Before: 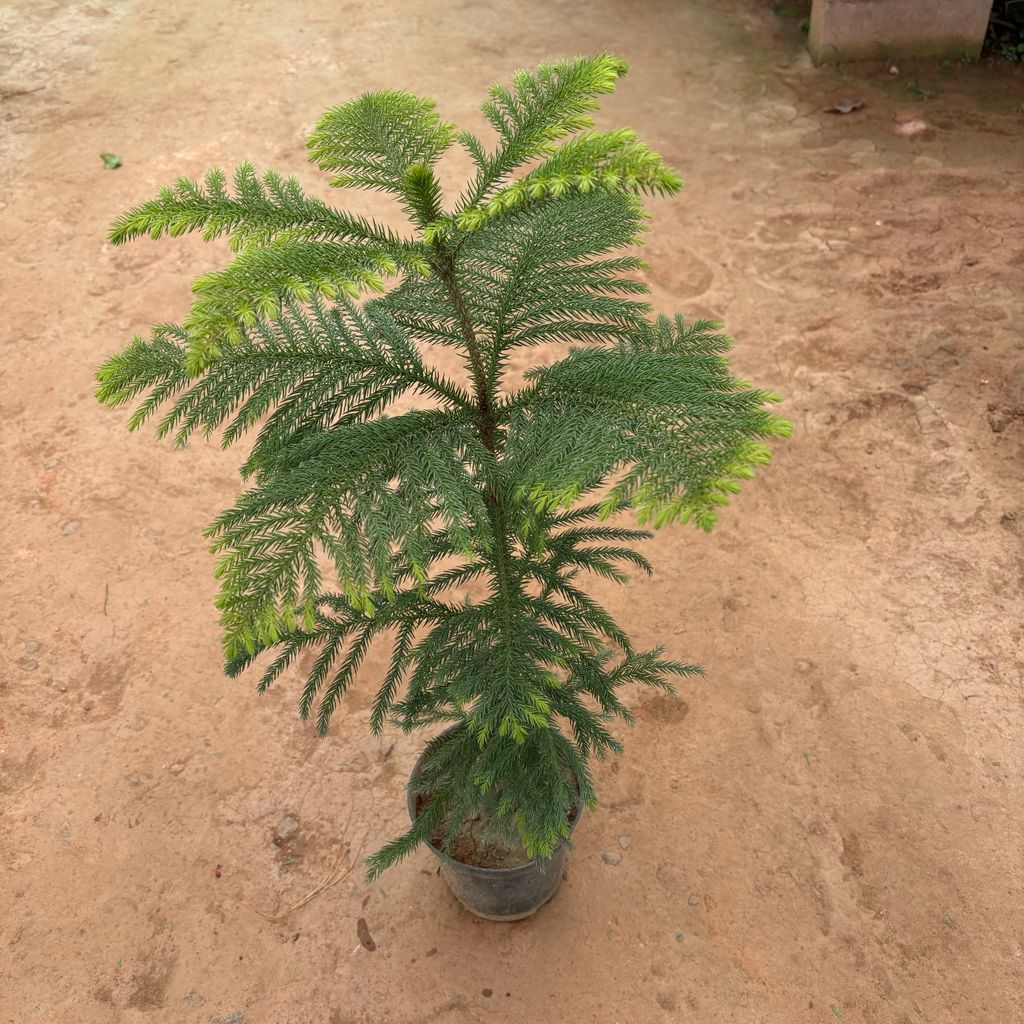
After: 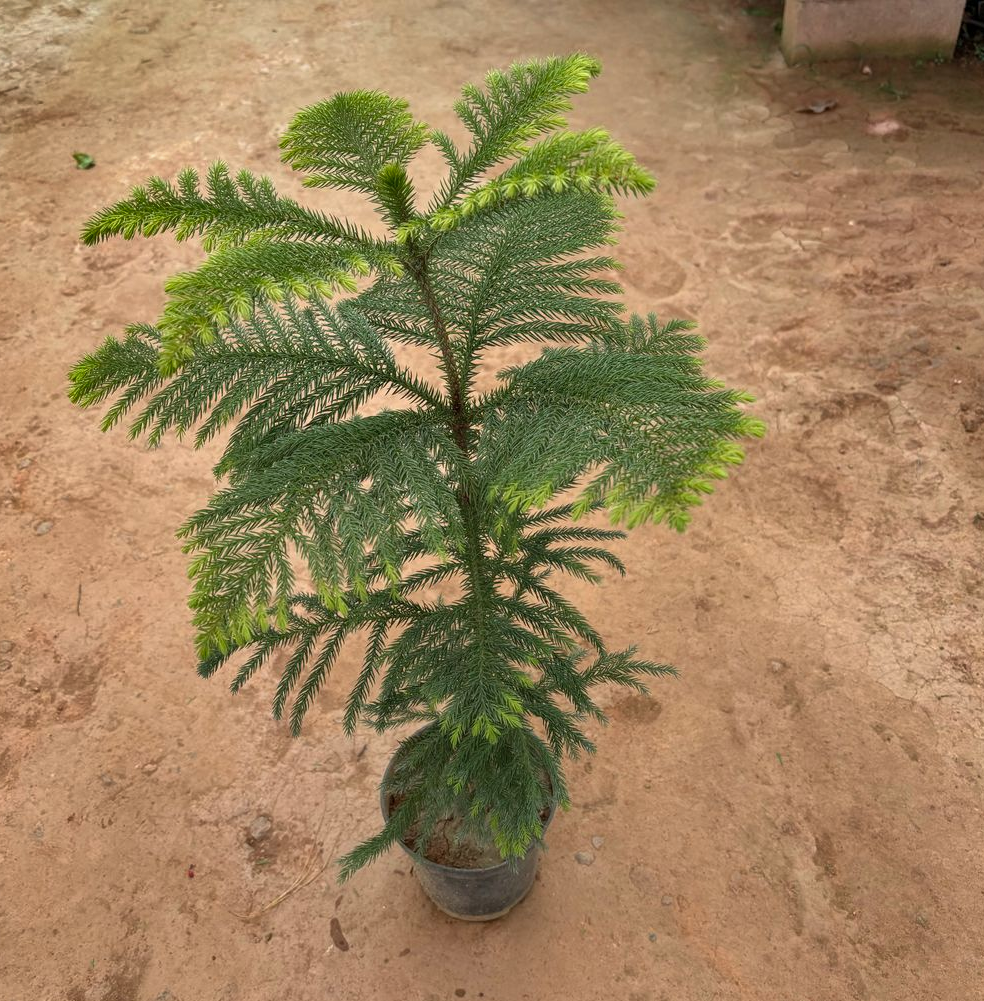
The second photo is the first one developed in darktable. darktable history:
shadows and highlights: radius 106.7, shadows 44.61, highlights -67.63, low approximation 0.01, soften with gaussian
crop and rotate: left 2.656%, right 1.222%, bottom 2.238%
